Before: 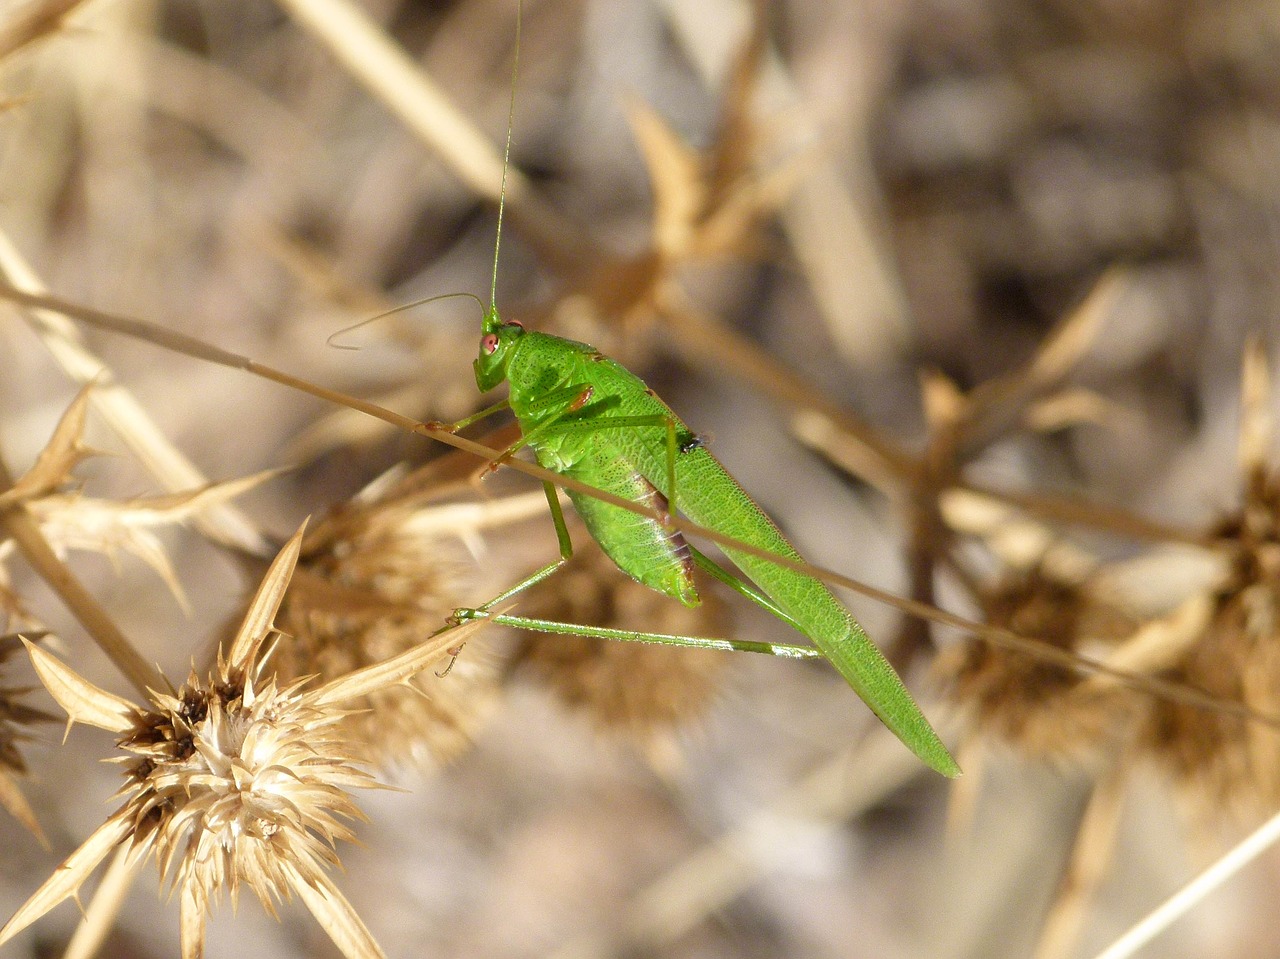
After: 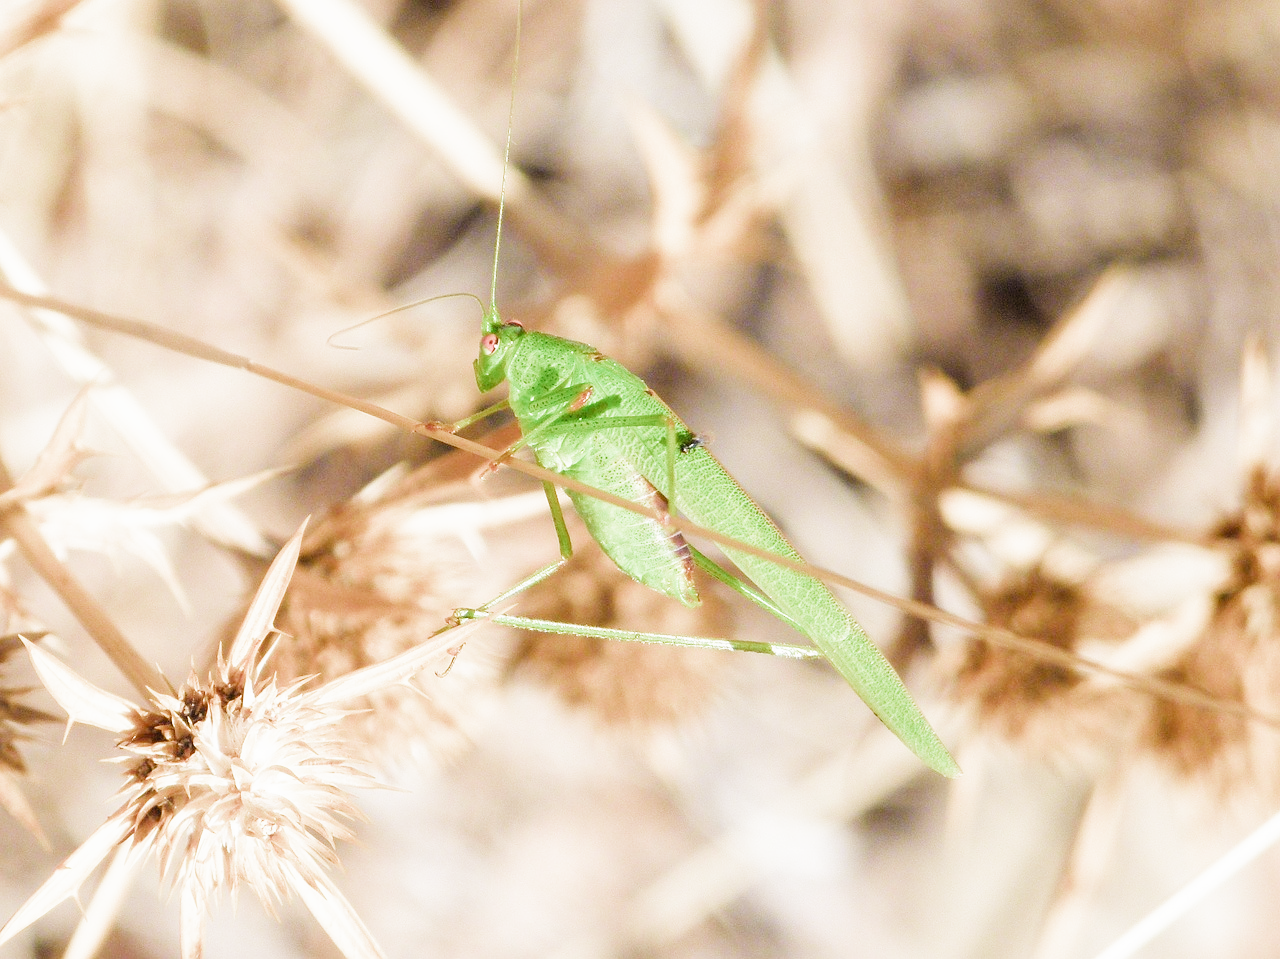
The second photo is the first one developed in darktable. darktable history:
exposure: black level correction 0.001, exposure 1.808 EV, compensate exposure bias true, compensate highlight preservation false
filmic rgb: black relative exposure -7.65 EV, white relative exposure 4.56 EV, hardness 3.61, color science v4 (2020)
